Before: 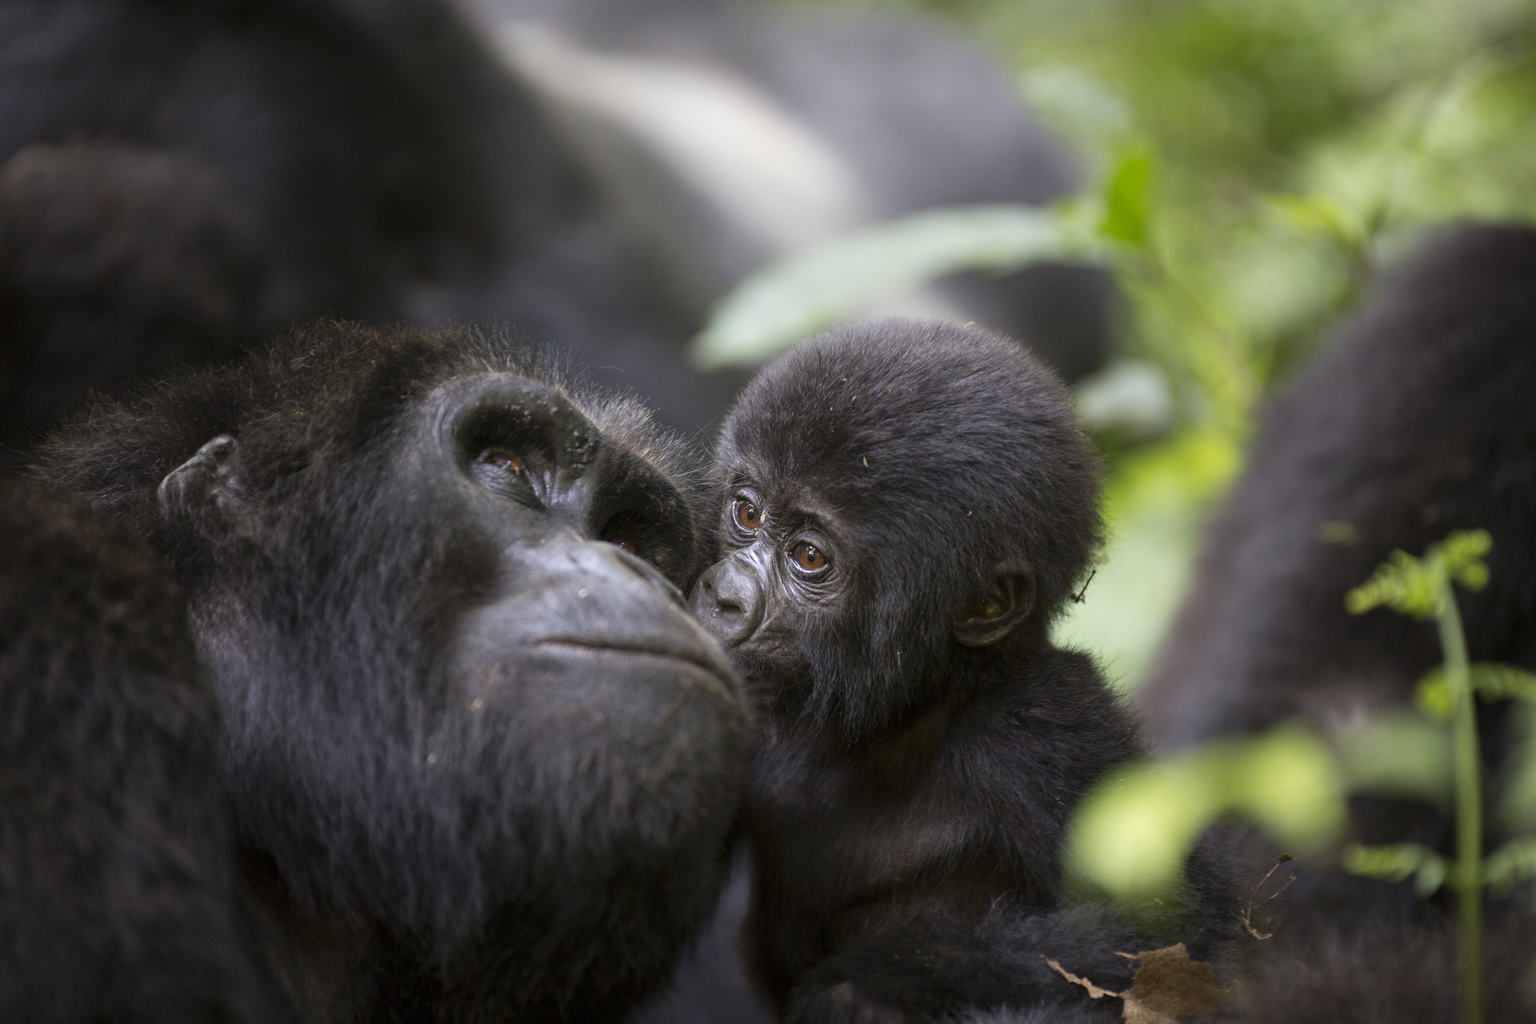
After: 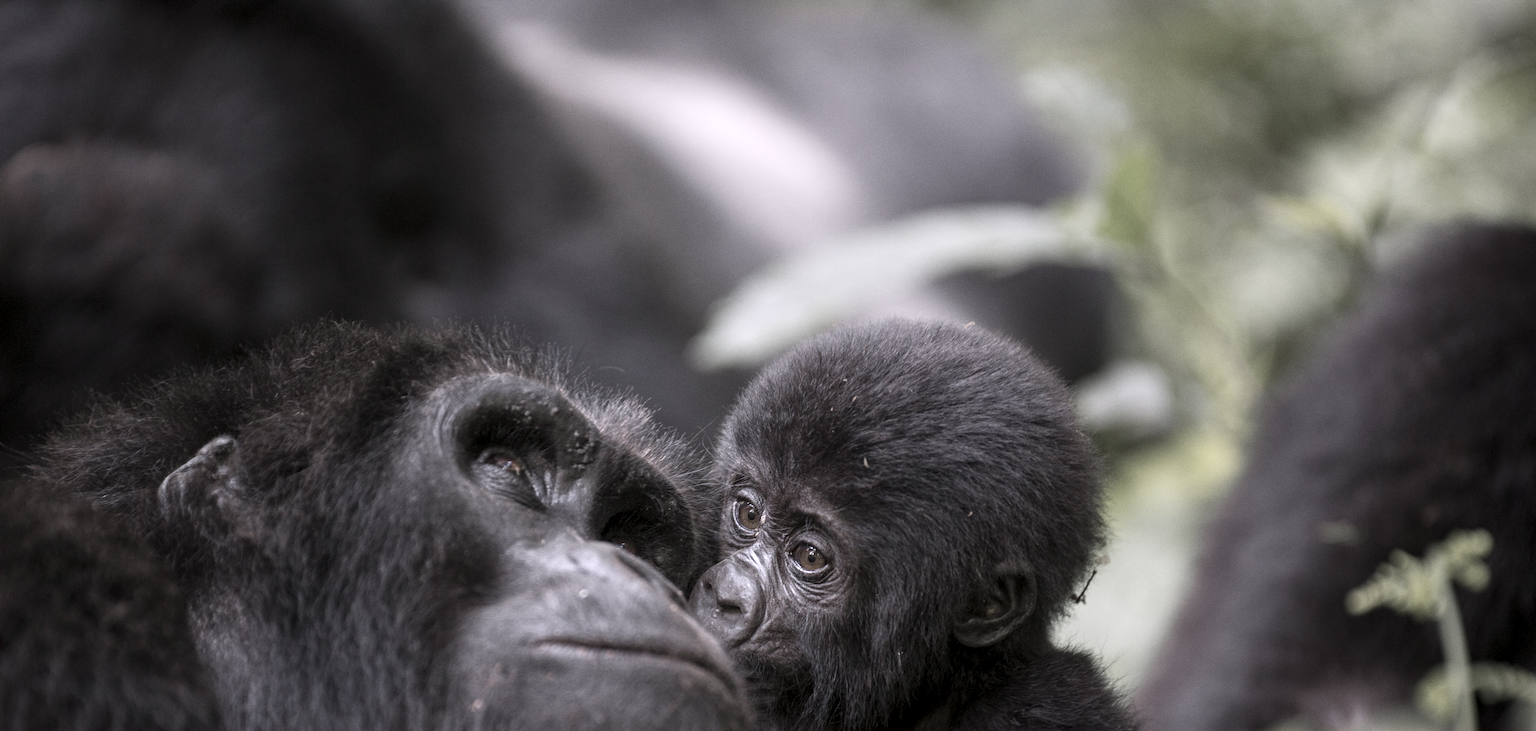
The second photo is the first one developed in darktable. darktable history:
crop: bottom 28.576%
white balance: red 1.066, blue 1.119
color zones: curves: ch1 [(0, 0.34) (0.143, 0.164) (0.286, 0.152) (0.429, 0.176) (0.571, 0.173) (0.714, 0.188) (0.857, 0.199) (1, 0.34)]
local contrast: shadows 94%
grain: coarseness 0.09 ISO
